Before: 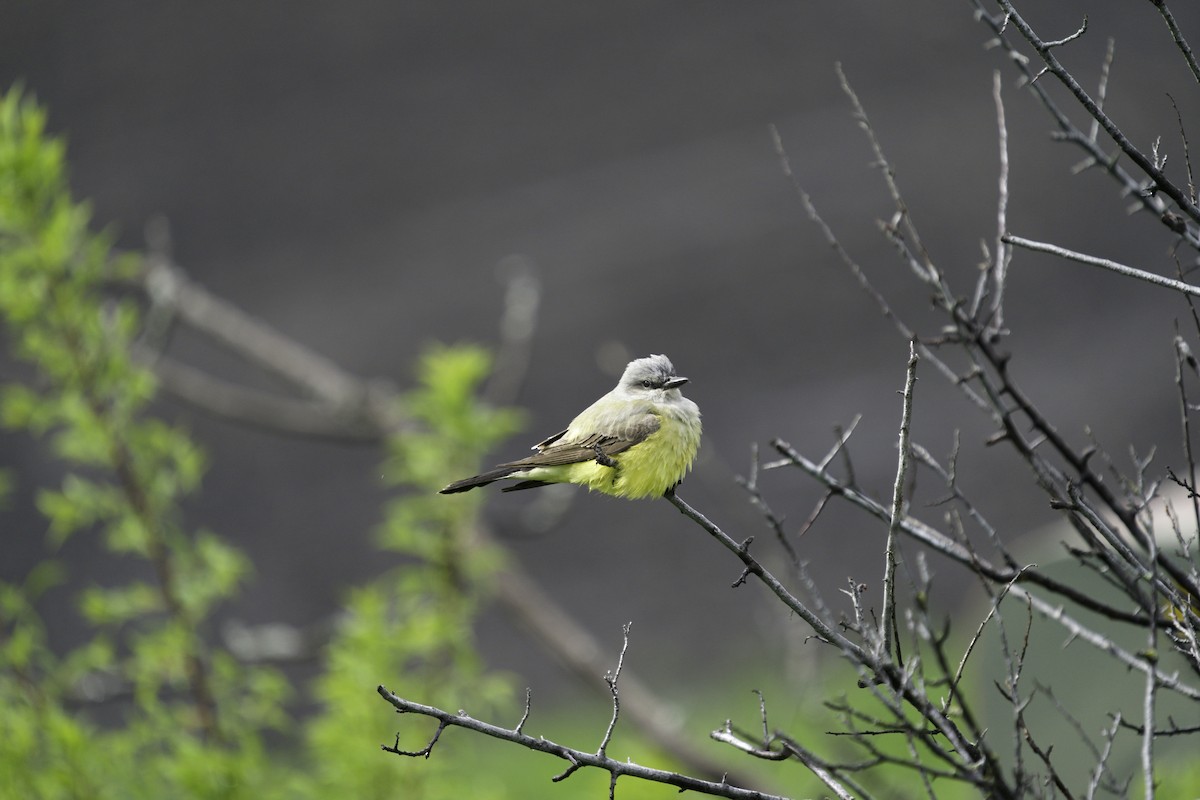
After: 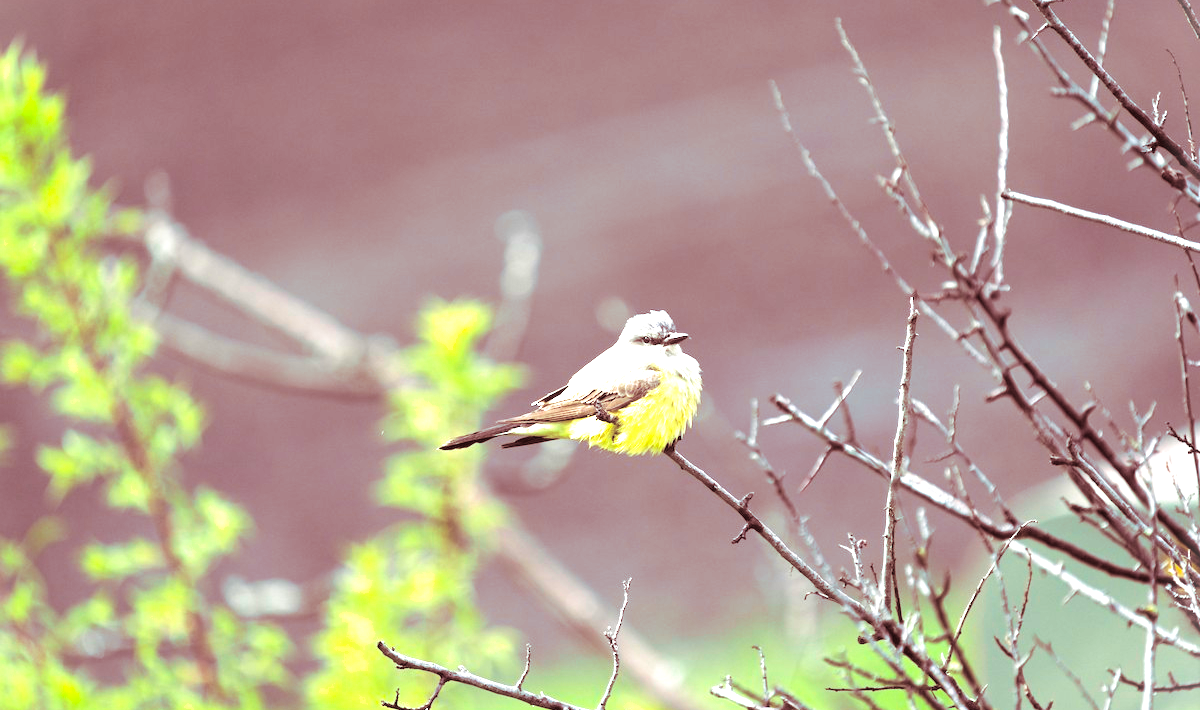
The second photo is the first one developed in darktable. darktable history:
crop and rotate: top 5.609%, bottom 5.609%
exposure: black level correction -0.002, exposure 1.35 EV, compensate highlight preservation false
vignetting: fall-off start 100%, brightness 0.3, saturation 0
split-toning: highlights › saturation 0, balance -61.83
